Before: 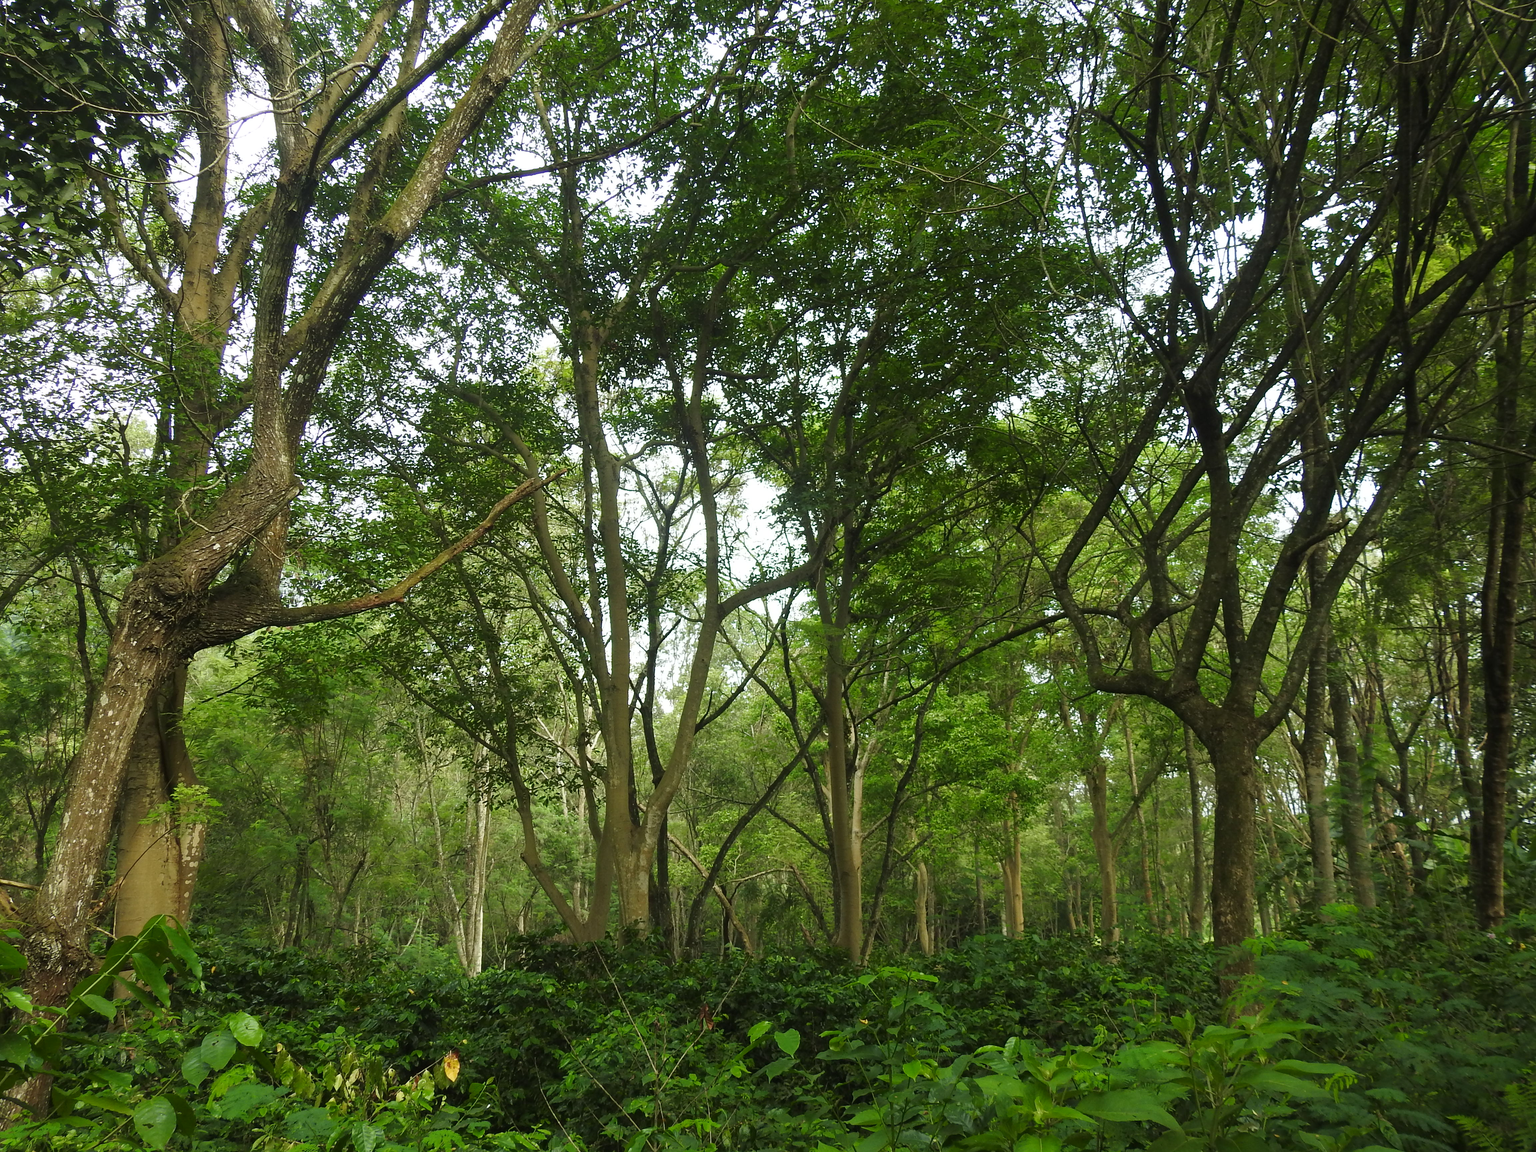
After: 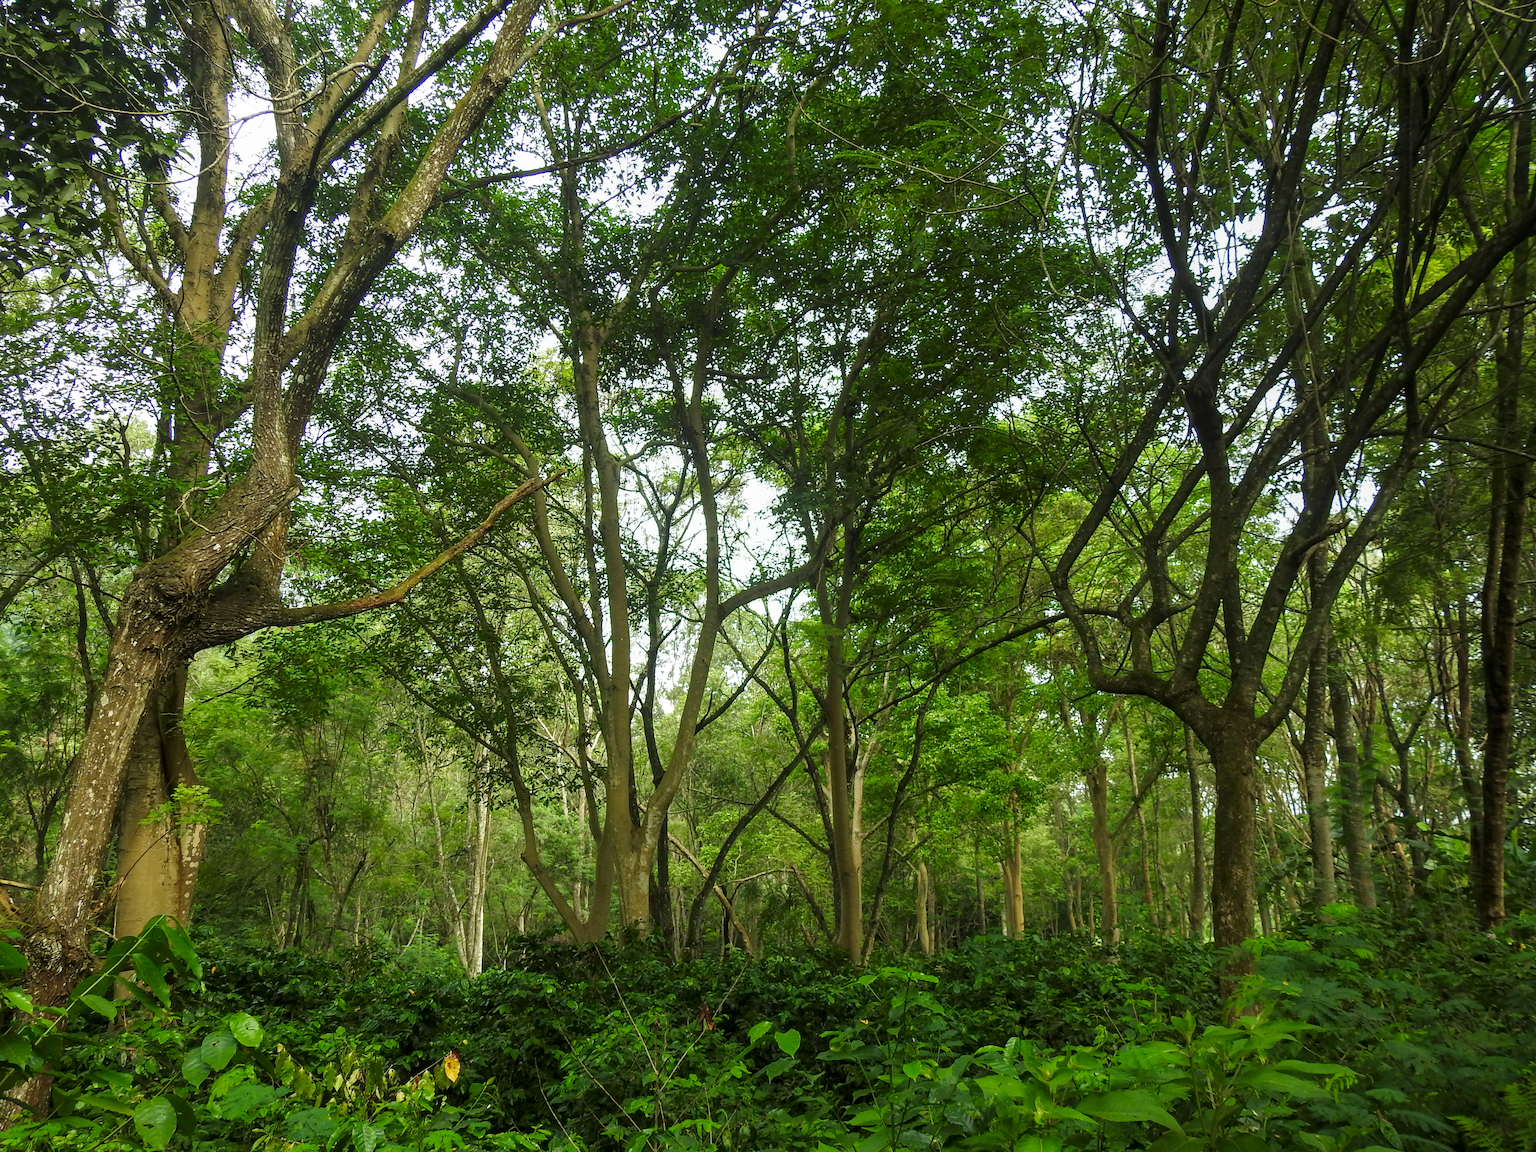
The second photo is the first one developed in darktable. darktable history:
contrast brightness saturation: contrast 0.04, saturation 0.16
local contrast: on, module defaults
